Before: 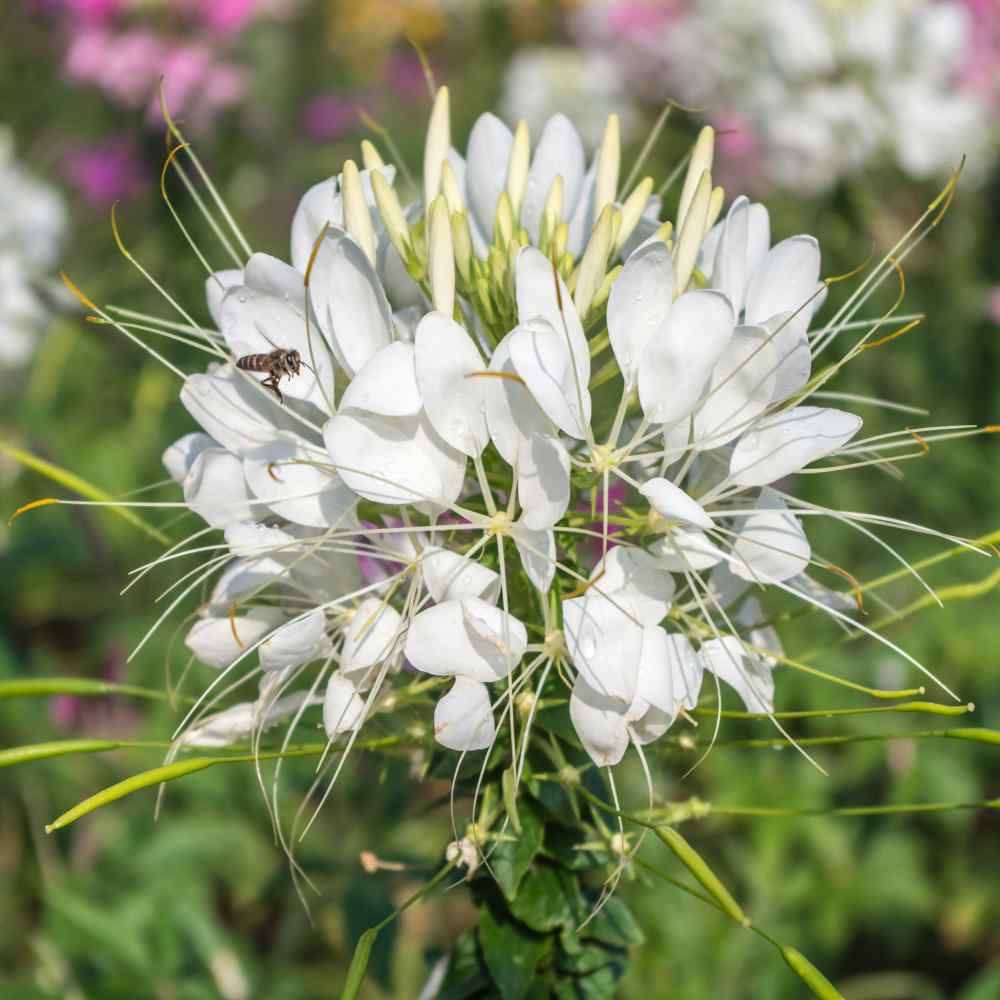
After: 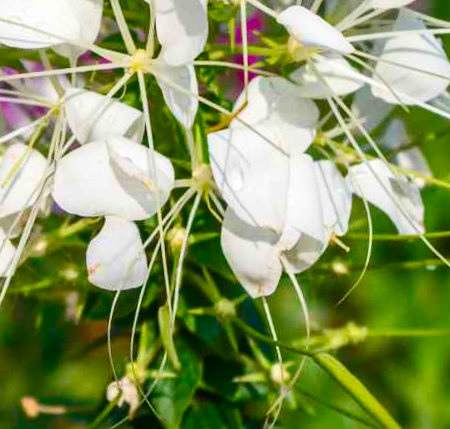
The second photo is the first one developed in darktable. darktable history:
rotate and perspective: rotation -3.52°, crop left 0.036, crop right 0.964, crop top 0.081, crop bottom 0.919
color balance rgb: perceptual saturation grading › global saturation 20%, perceptual saturation grading › highlights -25%, perceptual saturation grading › shadows 50%
contrast brightness saturation: contrast 0.16, saturation 0.32
crop: left 35.976%, top 45.819%, right 18.162%, bottom 5.807%
